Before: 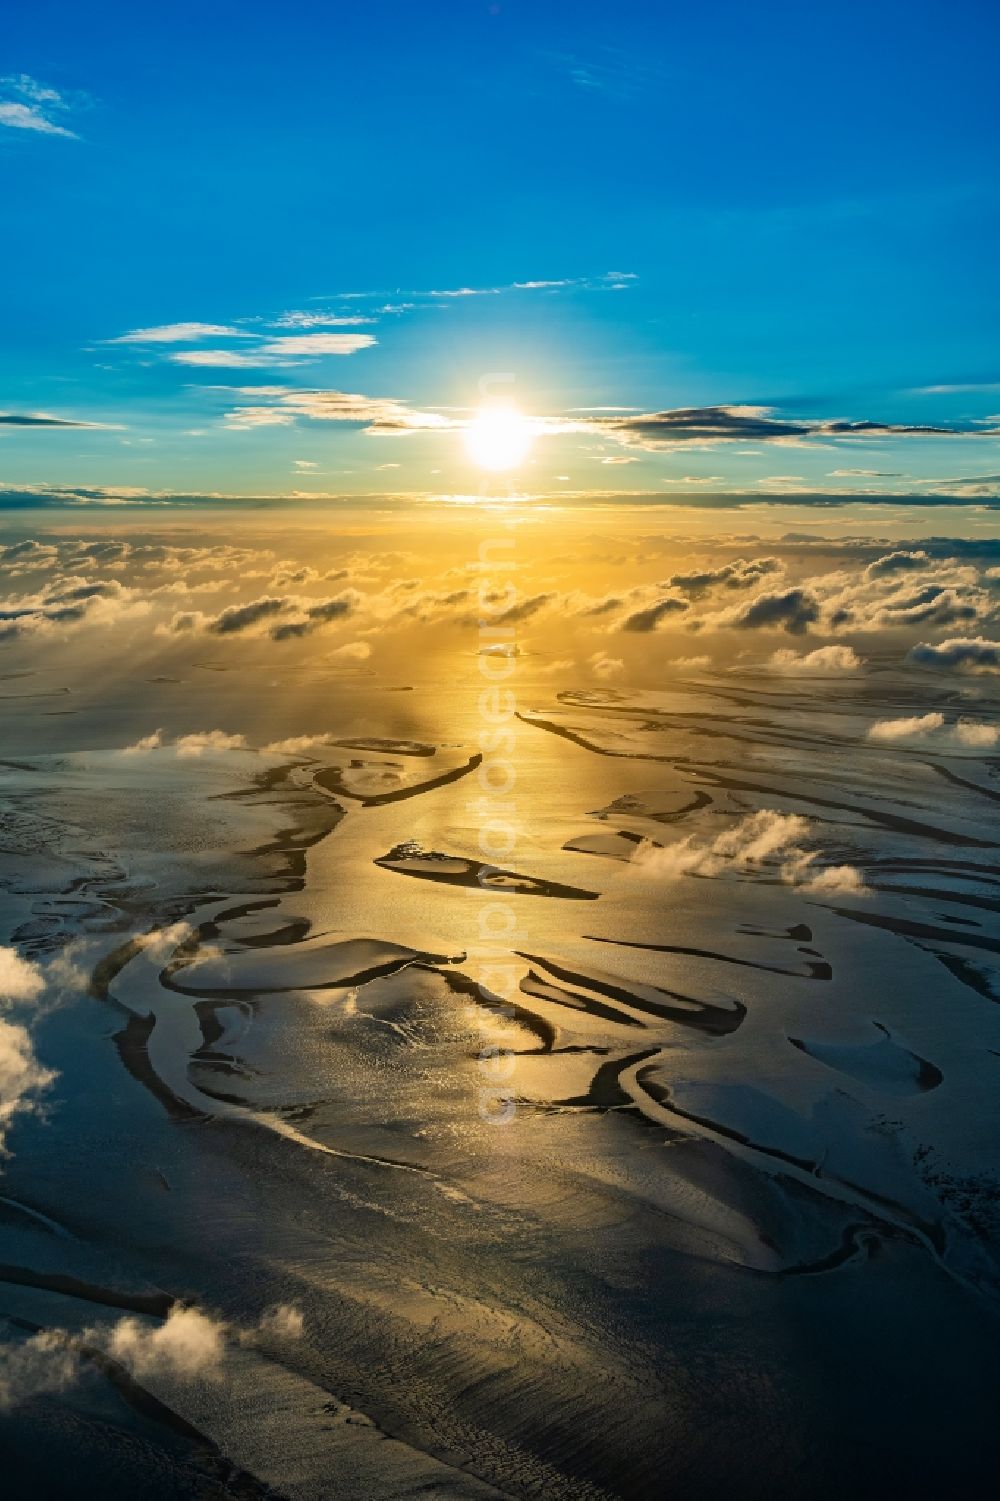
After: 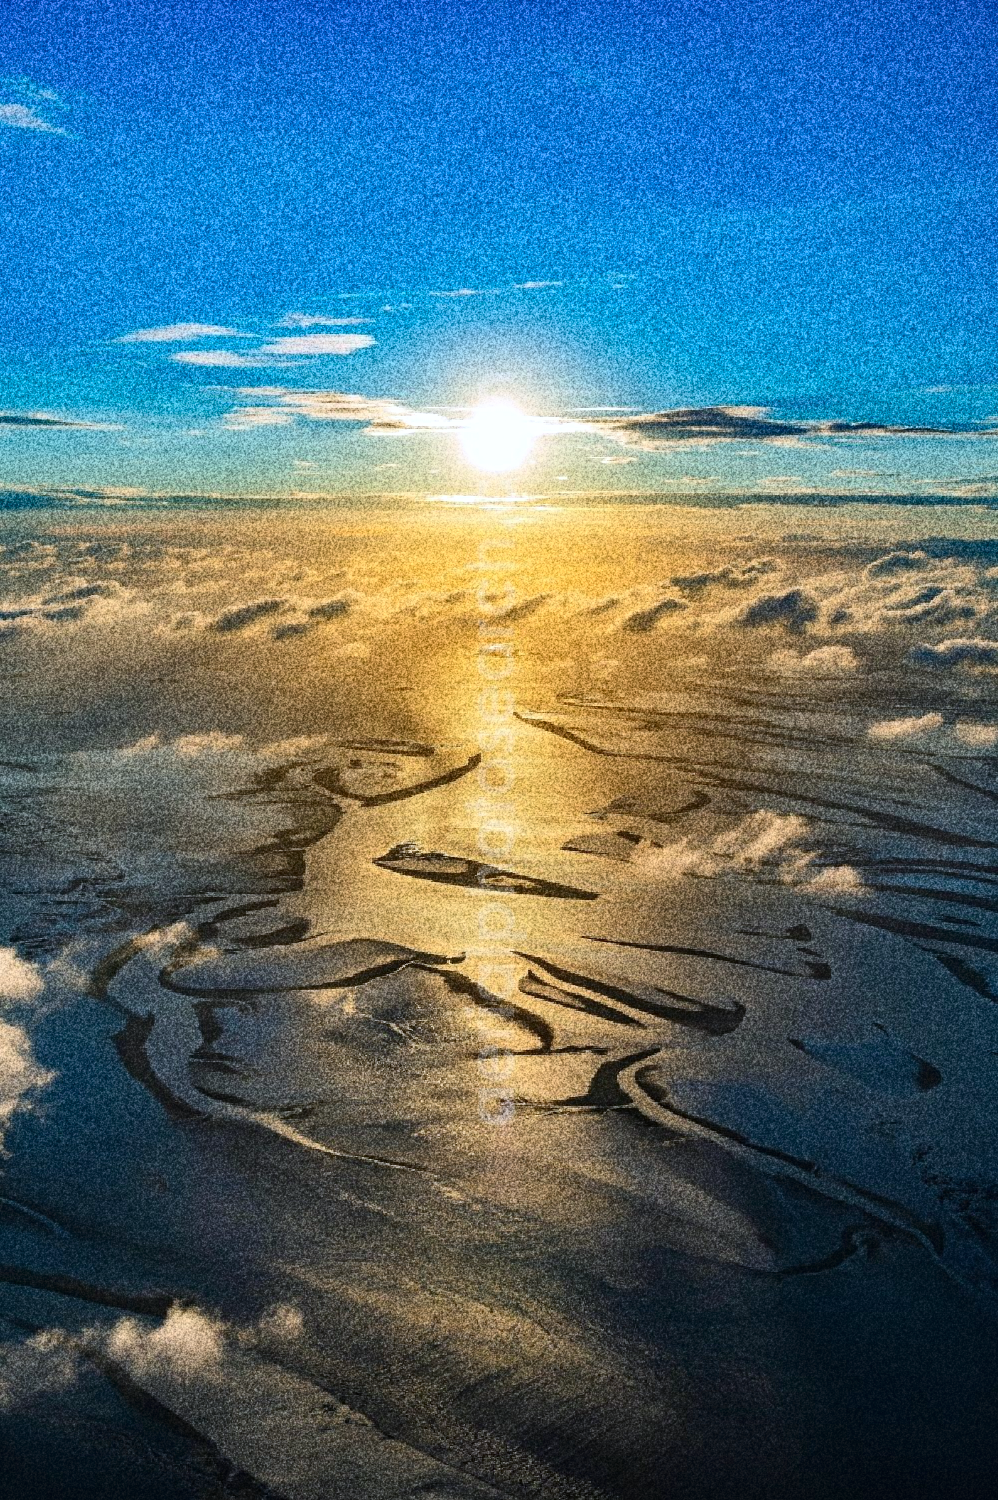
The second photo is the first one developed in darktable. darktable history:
exposure: black level correction -0.001, exposure 0.08 EV, compensate highlight preservation false
grain: coarseness 30.02 ISO, strength 100%
color calibration: illuminant as shot in camera, x 0.366, y 0.378, temperature 4425.7 K, saturation algorithm version 1 (2020)
crop and rotate: left 0.126%
